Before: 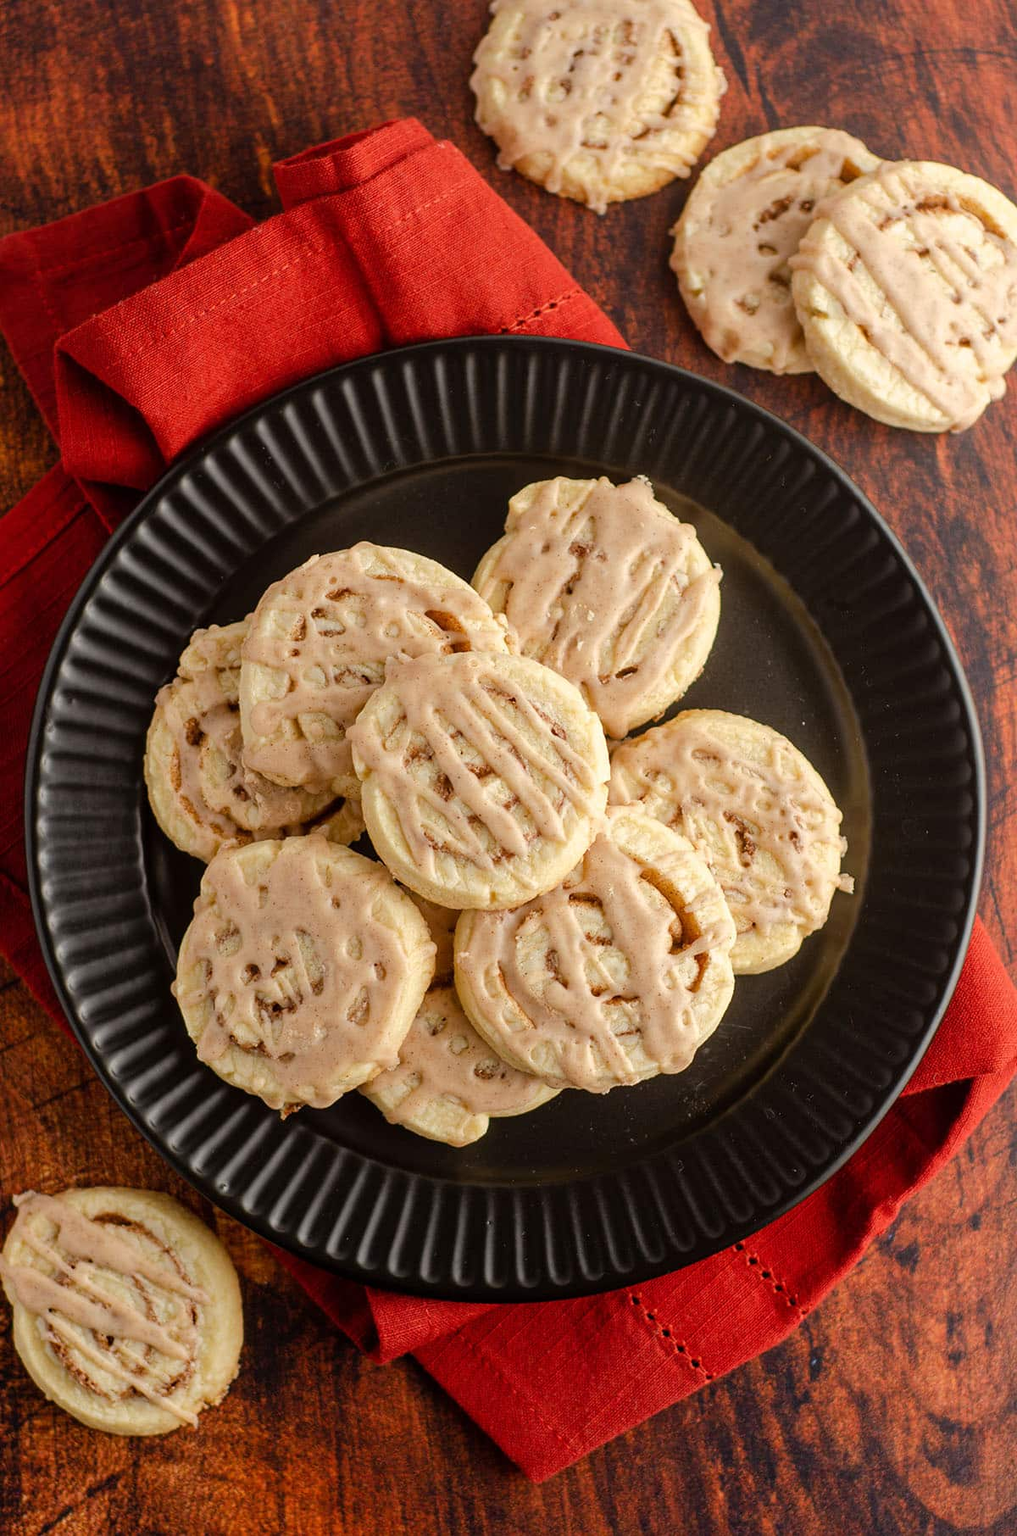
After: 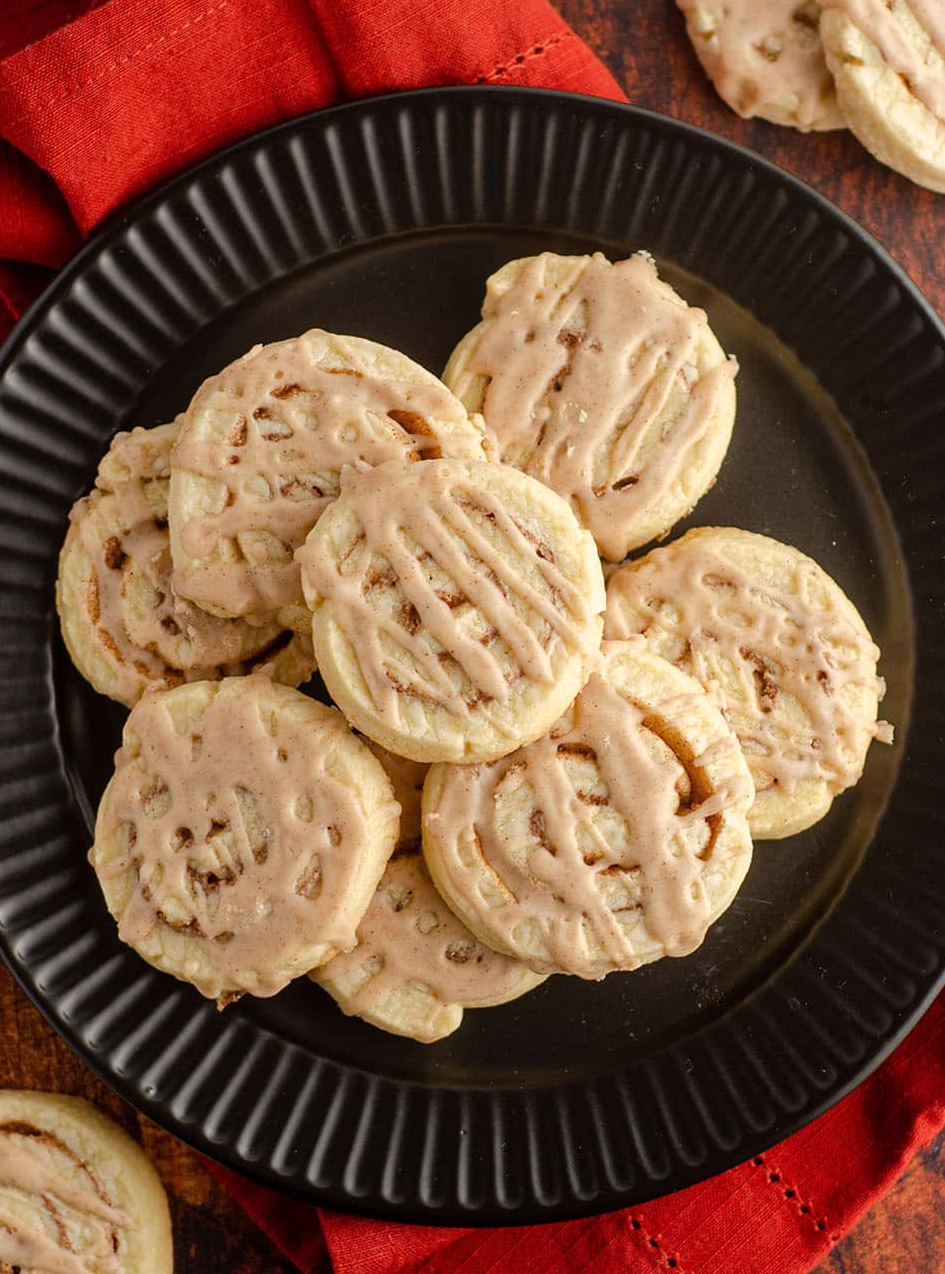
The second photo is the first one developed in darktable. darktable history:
crop: left 9.524%, top 17.132%, right 11.034%, bottom 12.365%
